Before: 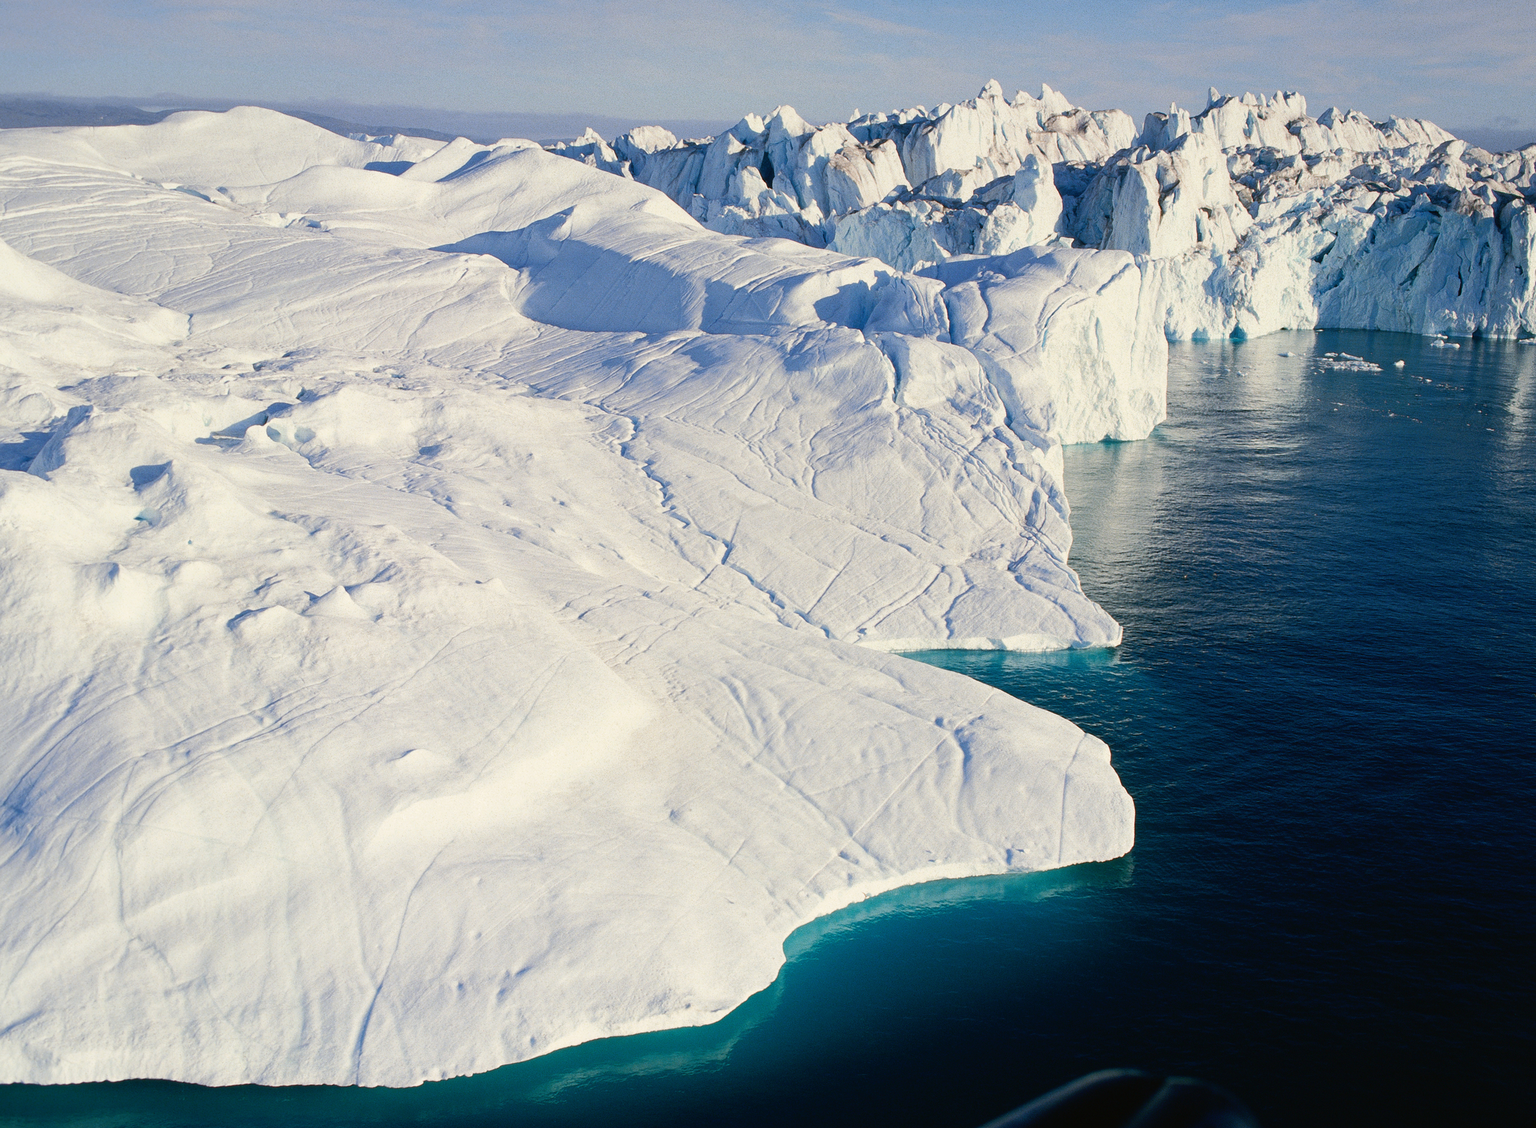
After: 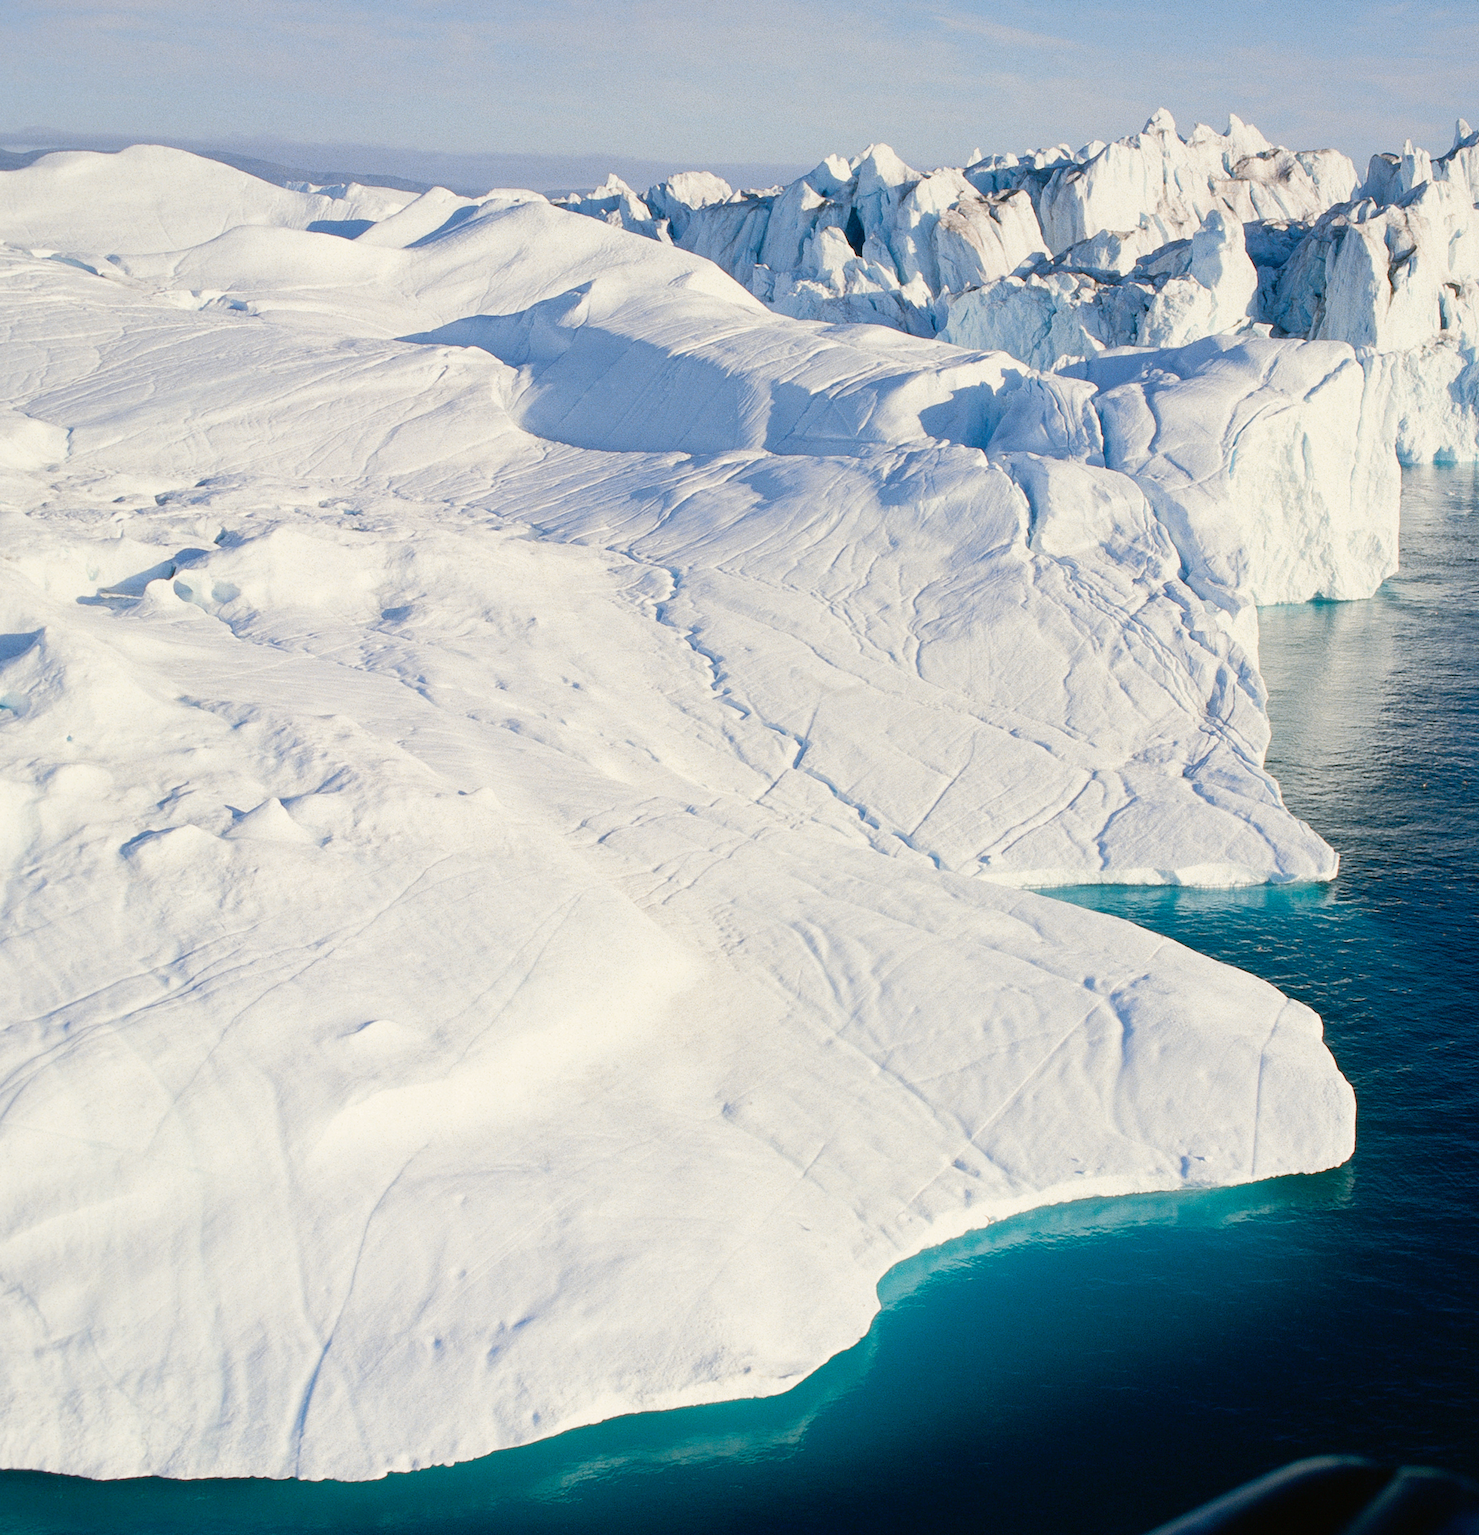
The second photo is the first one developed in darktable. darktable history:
crop and rotate: left 9.076%, right 20.144%
